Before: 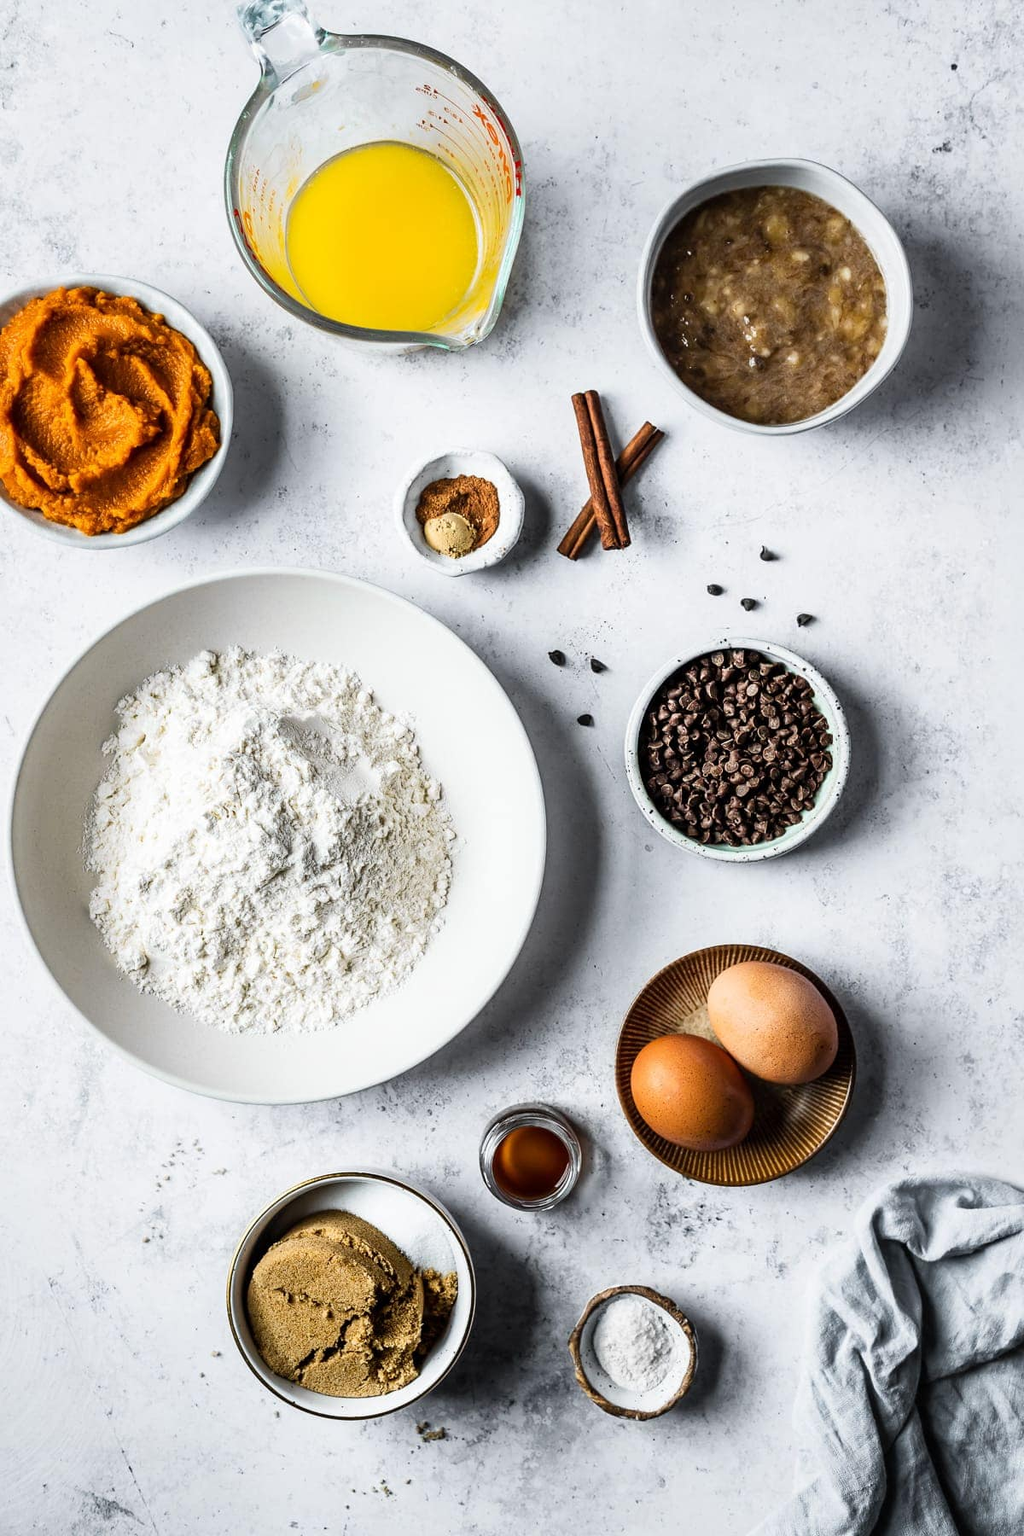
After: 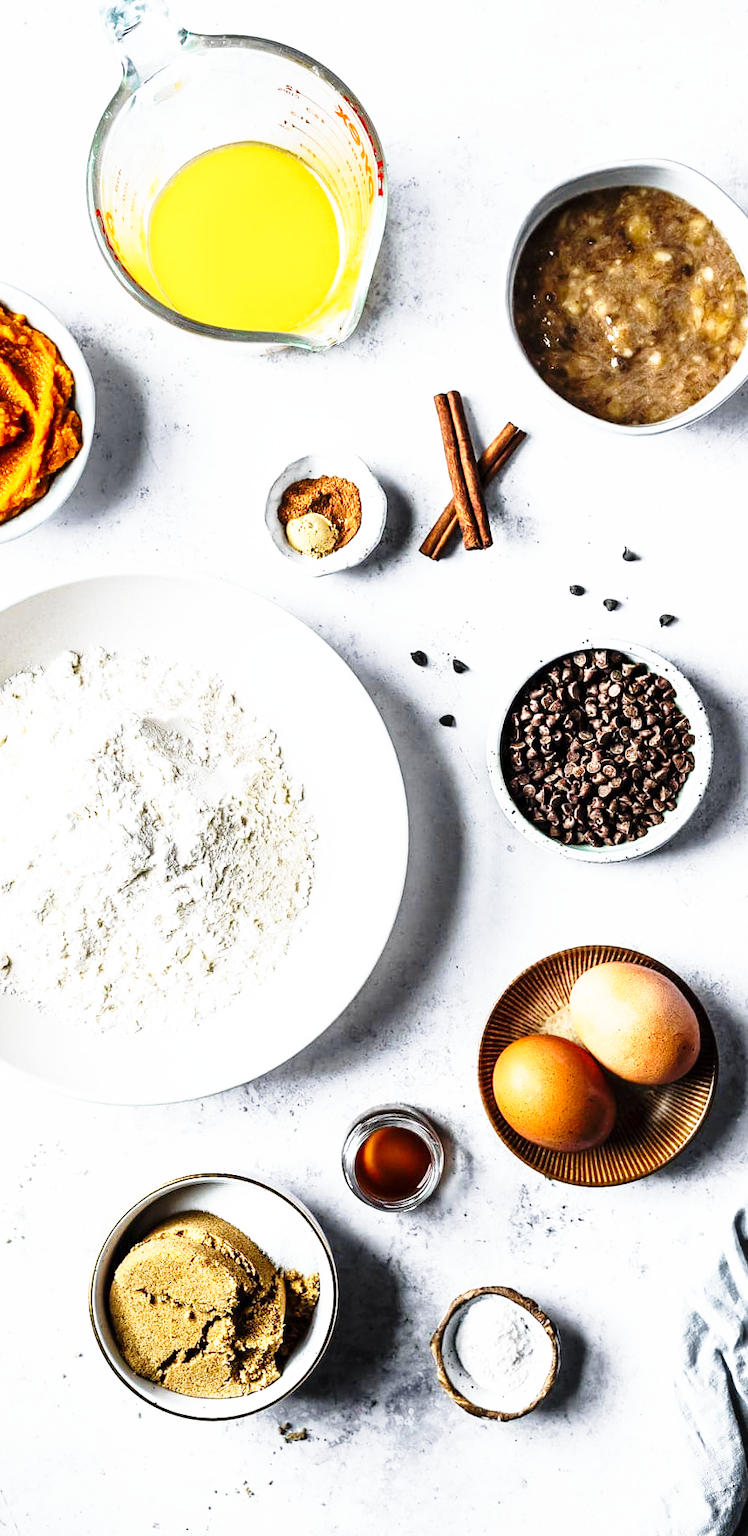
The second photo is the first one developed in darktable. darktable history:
base curve: curves: ch0 [(0, 0) (0.026, 0.03) (0.109, 0.232) (0.351, 0.748) (0.669, 0.968) (1, 1)], preserve colors none
crop: left 13.583%, right 13.328%
